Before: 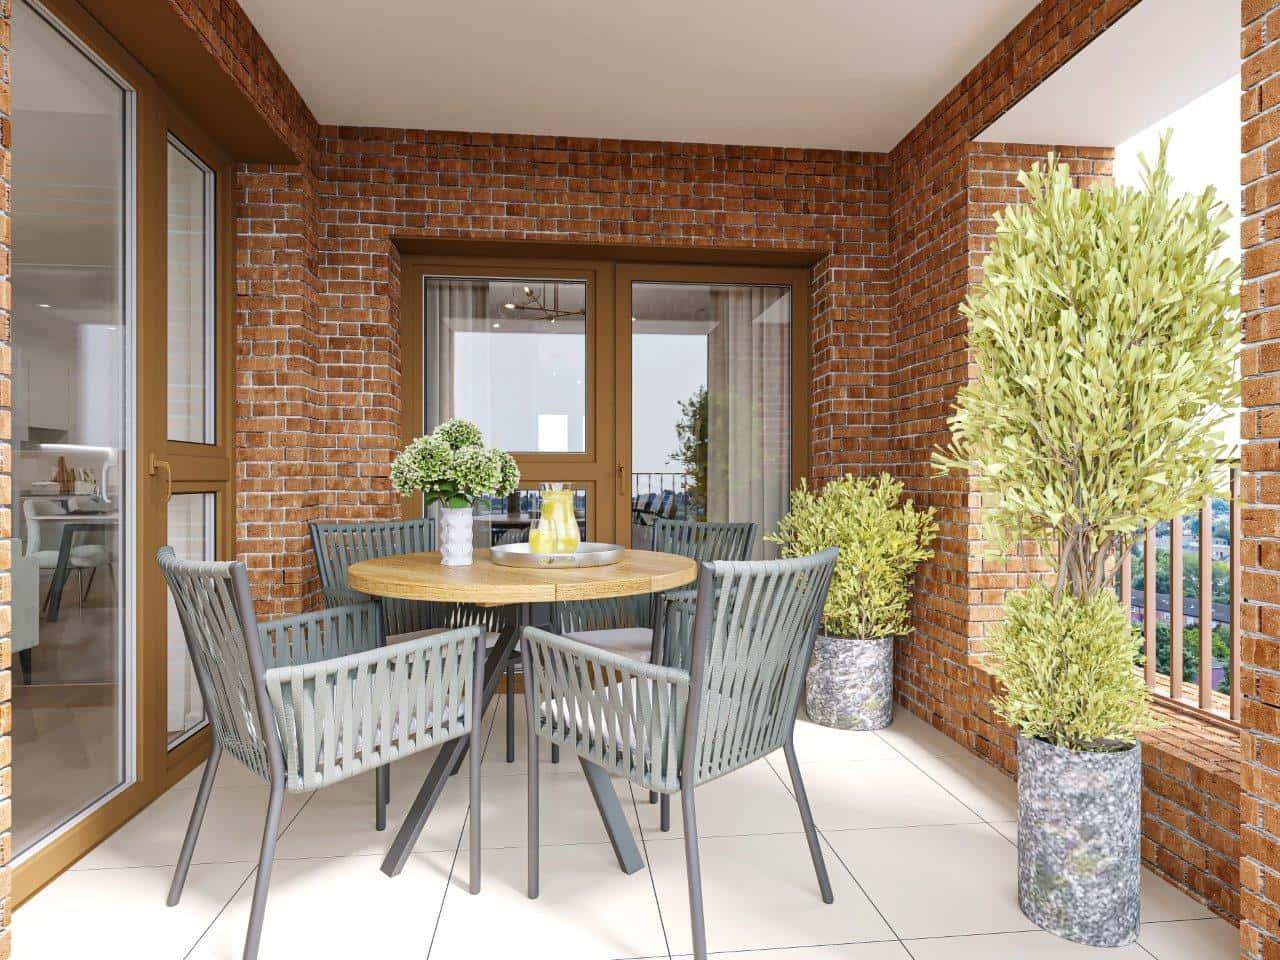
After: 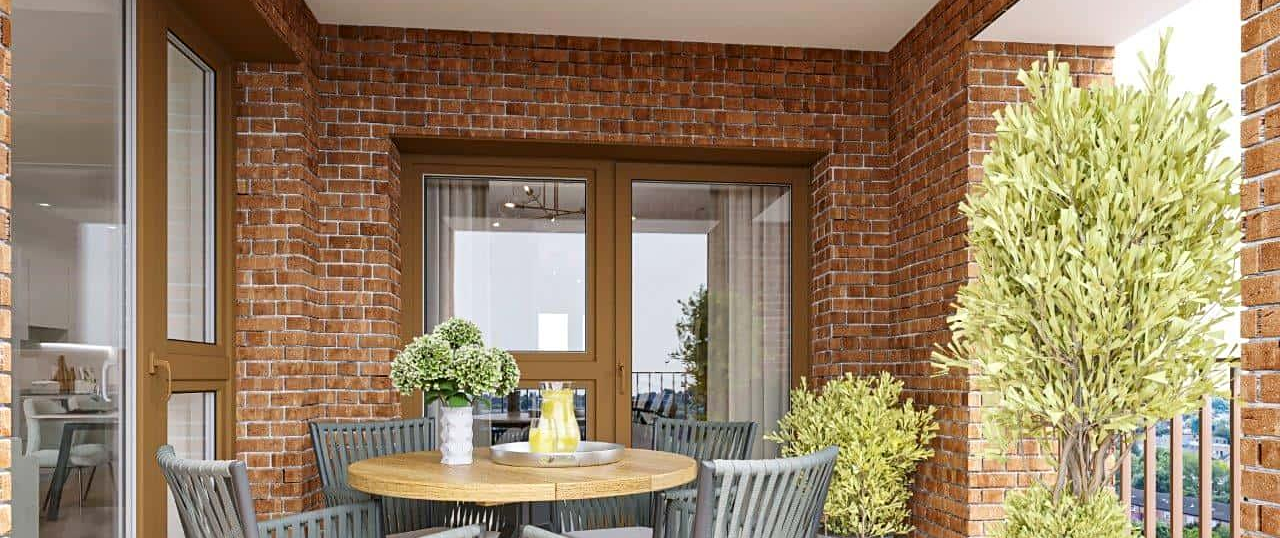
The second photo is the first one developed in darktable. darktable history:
shadows and highlights: shadows -30, highlights 30
color balance rgb: global vibrance 10%
sharpen: amount 0.2
crop and rotate: top 10.605%, bottom 33.274%
